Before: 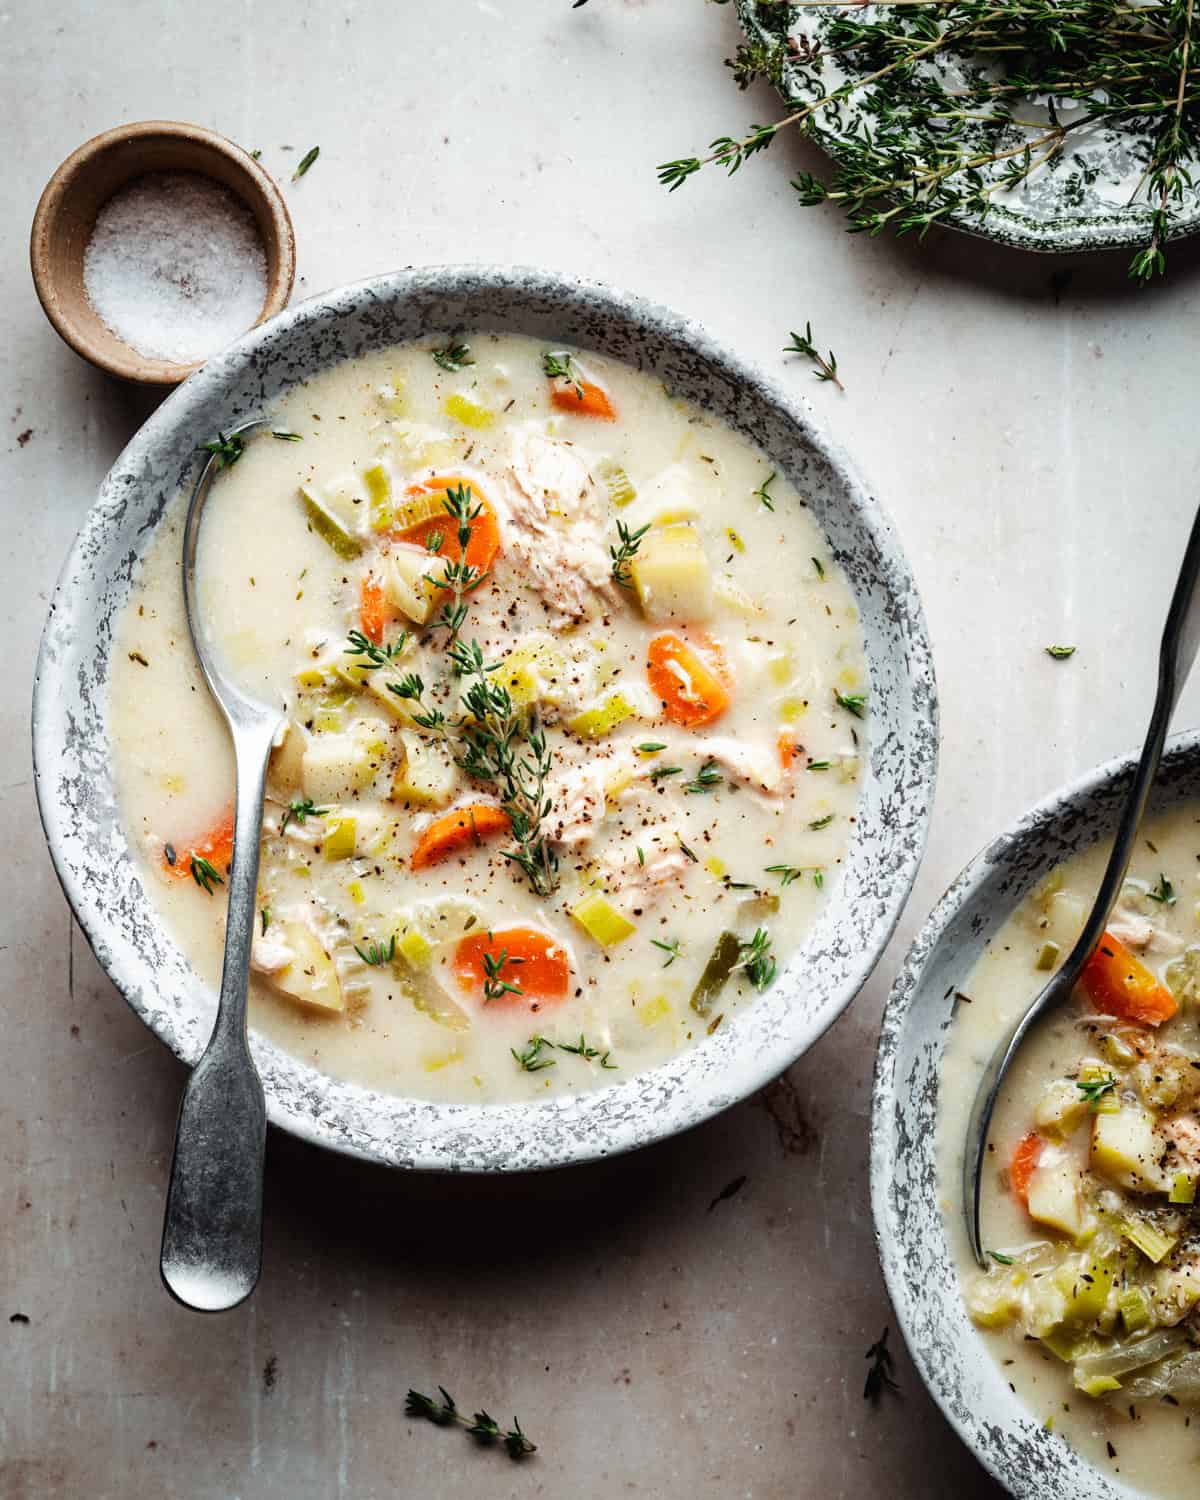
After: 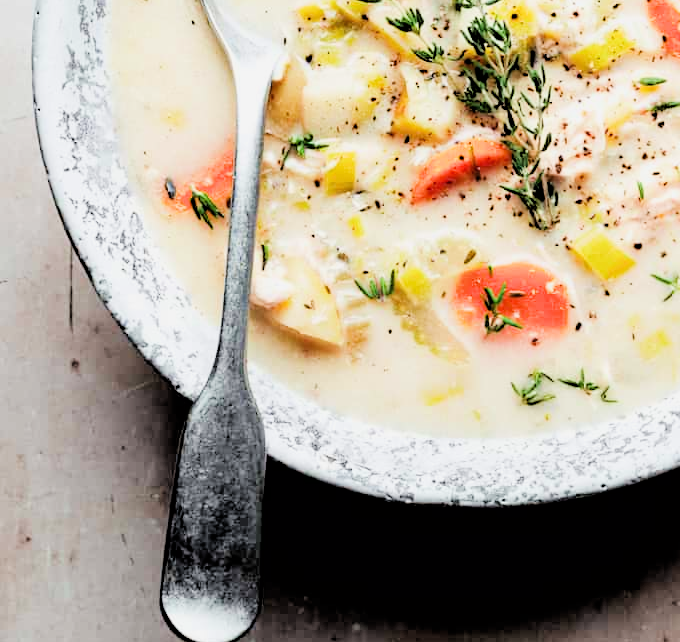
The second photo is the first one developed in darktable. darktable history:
exposure: black level correction 0, exposure 1.097 EV, compensate highlight preservation false
filmic rgb: black relative exposure -2.79 EV, white relative exposure 4.56 EV, hardness 1.72, contrast 1.237
crop: top 44.401%, right 43.333%, bottom 12.791%
